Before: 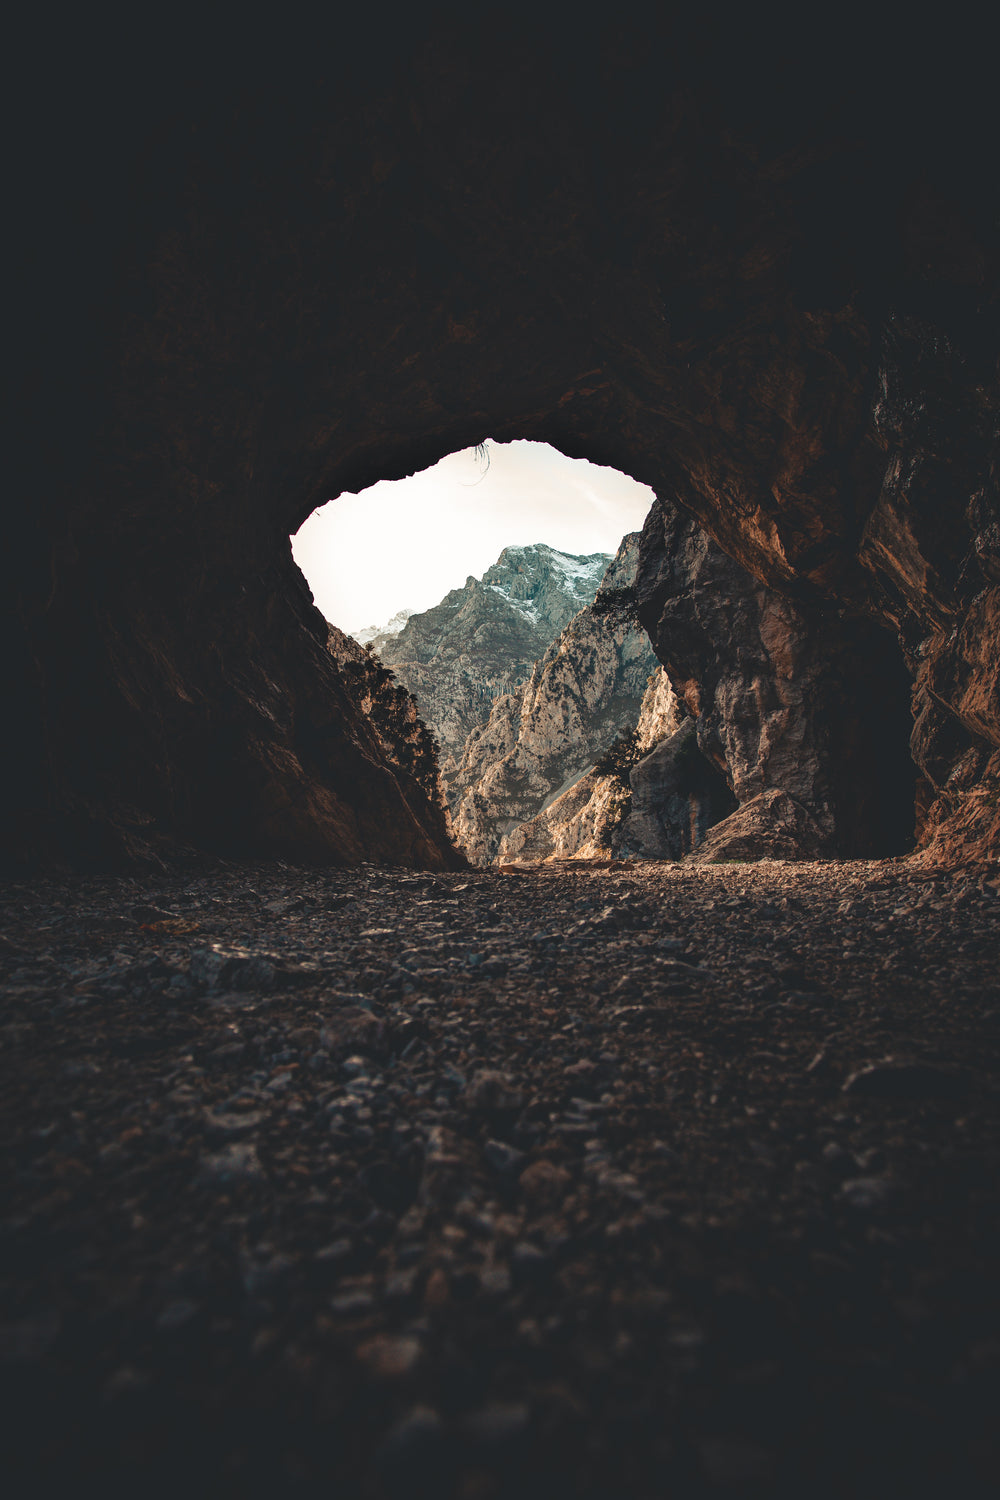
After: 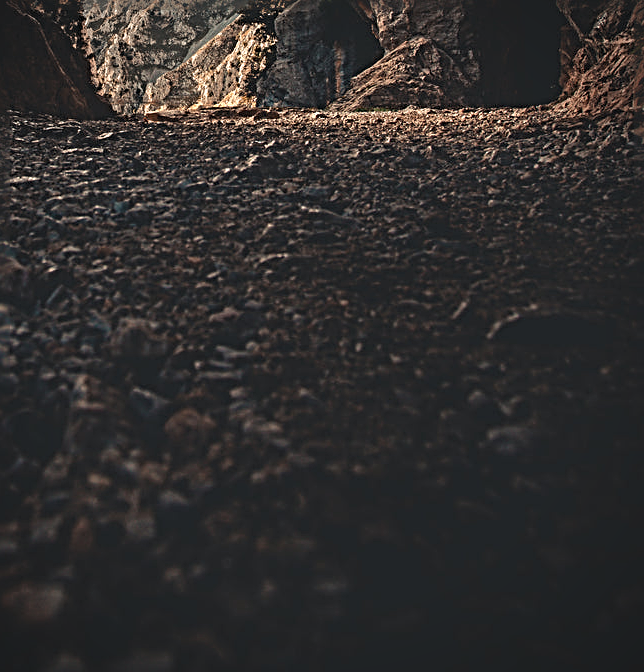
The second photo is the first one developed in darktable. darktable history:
sharpen: radius 3.69, amount 0.928
vignetting: fall-off radius 81.94%
crop and rotate: left 35.509%, top 50.238%, bottom 4.934%
